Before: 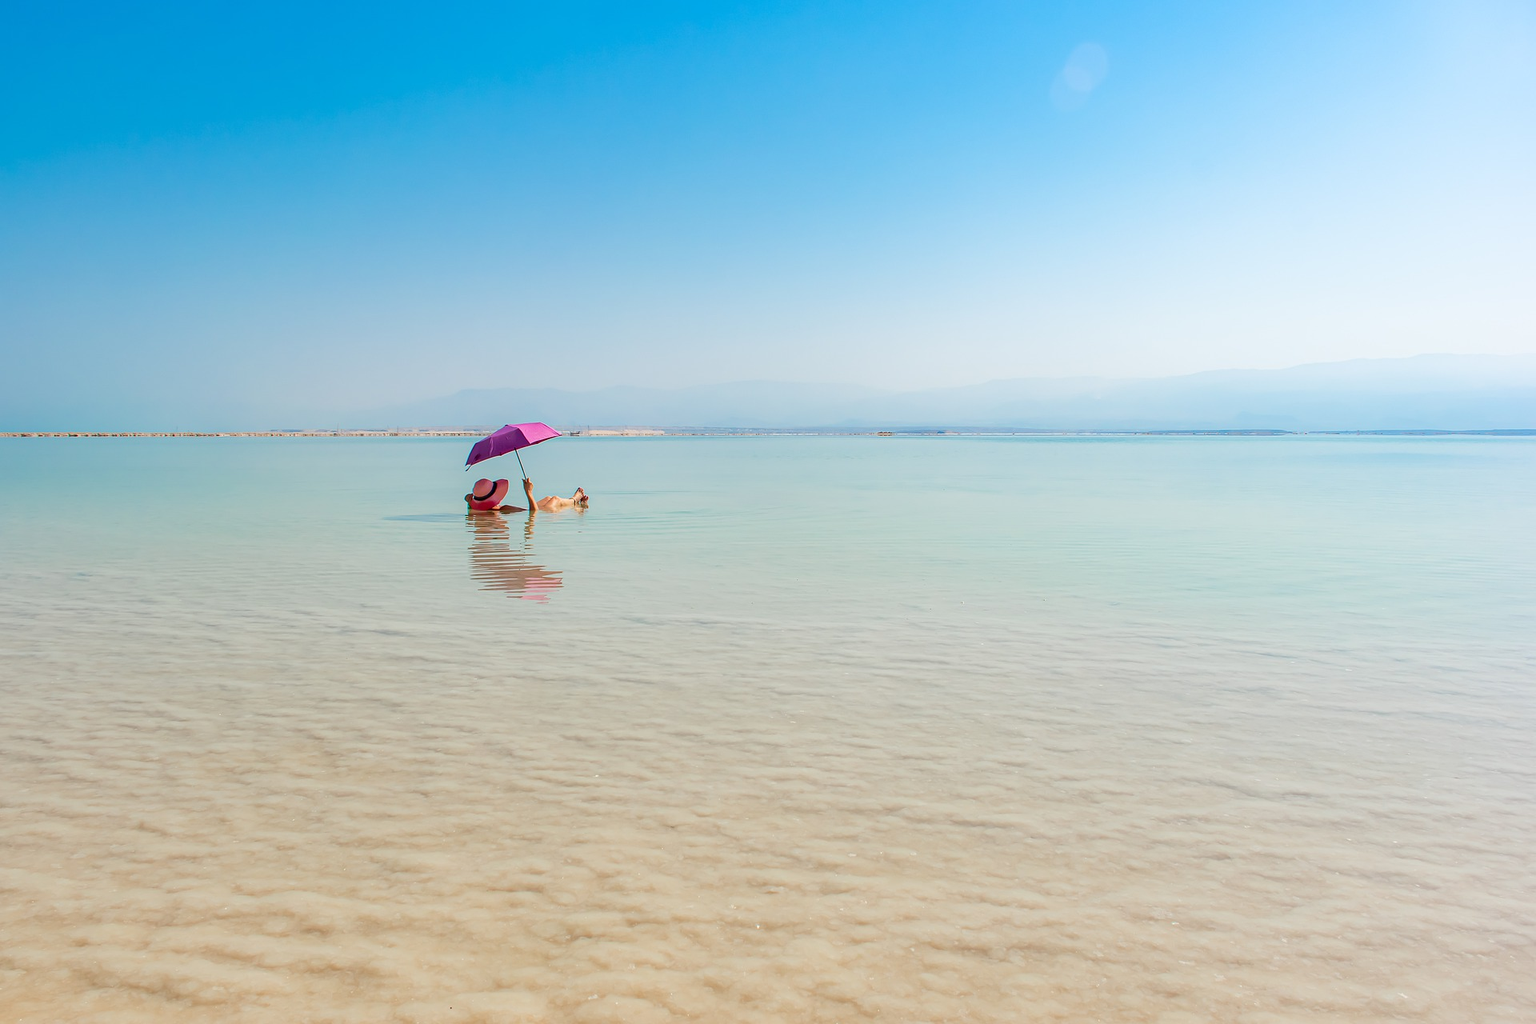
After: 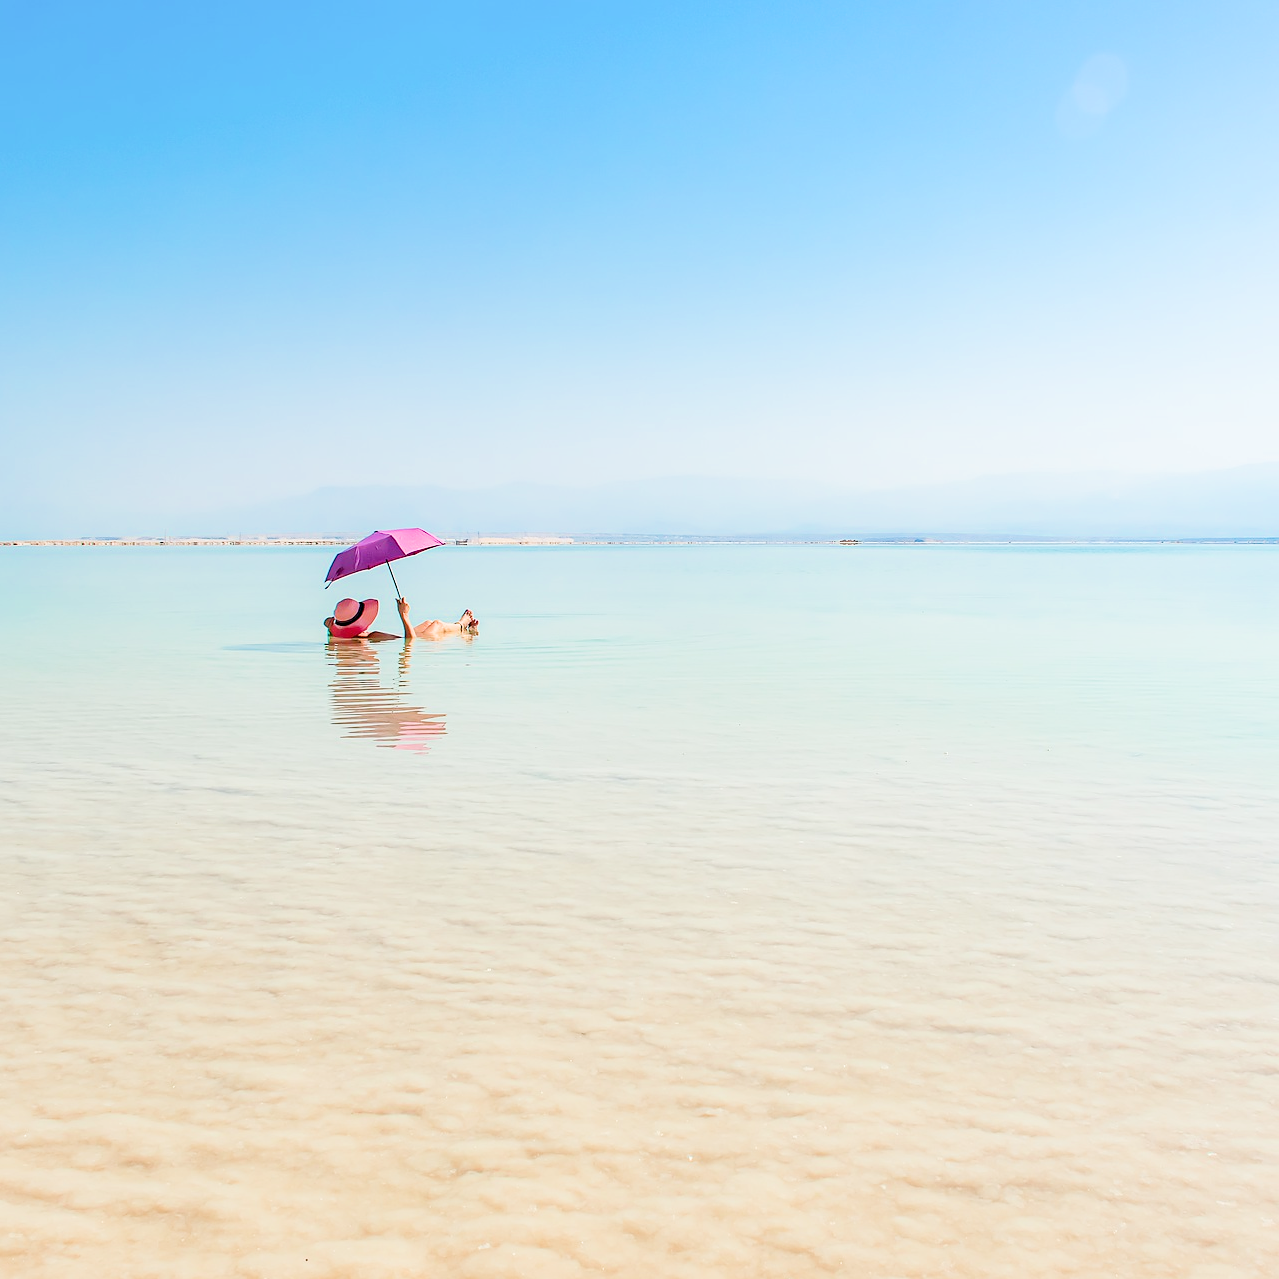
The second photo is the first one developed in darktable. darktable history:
exposure: black level correction 0, exposure 1.2 EV, compensate highlight preservation false
filmic rgb: hardness 4.17
crop and rotate: left 13.409%, right 19.924%
sharpen: radius 1.458, amount 0.398, threshold 1.271
